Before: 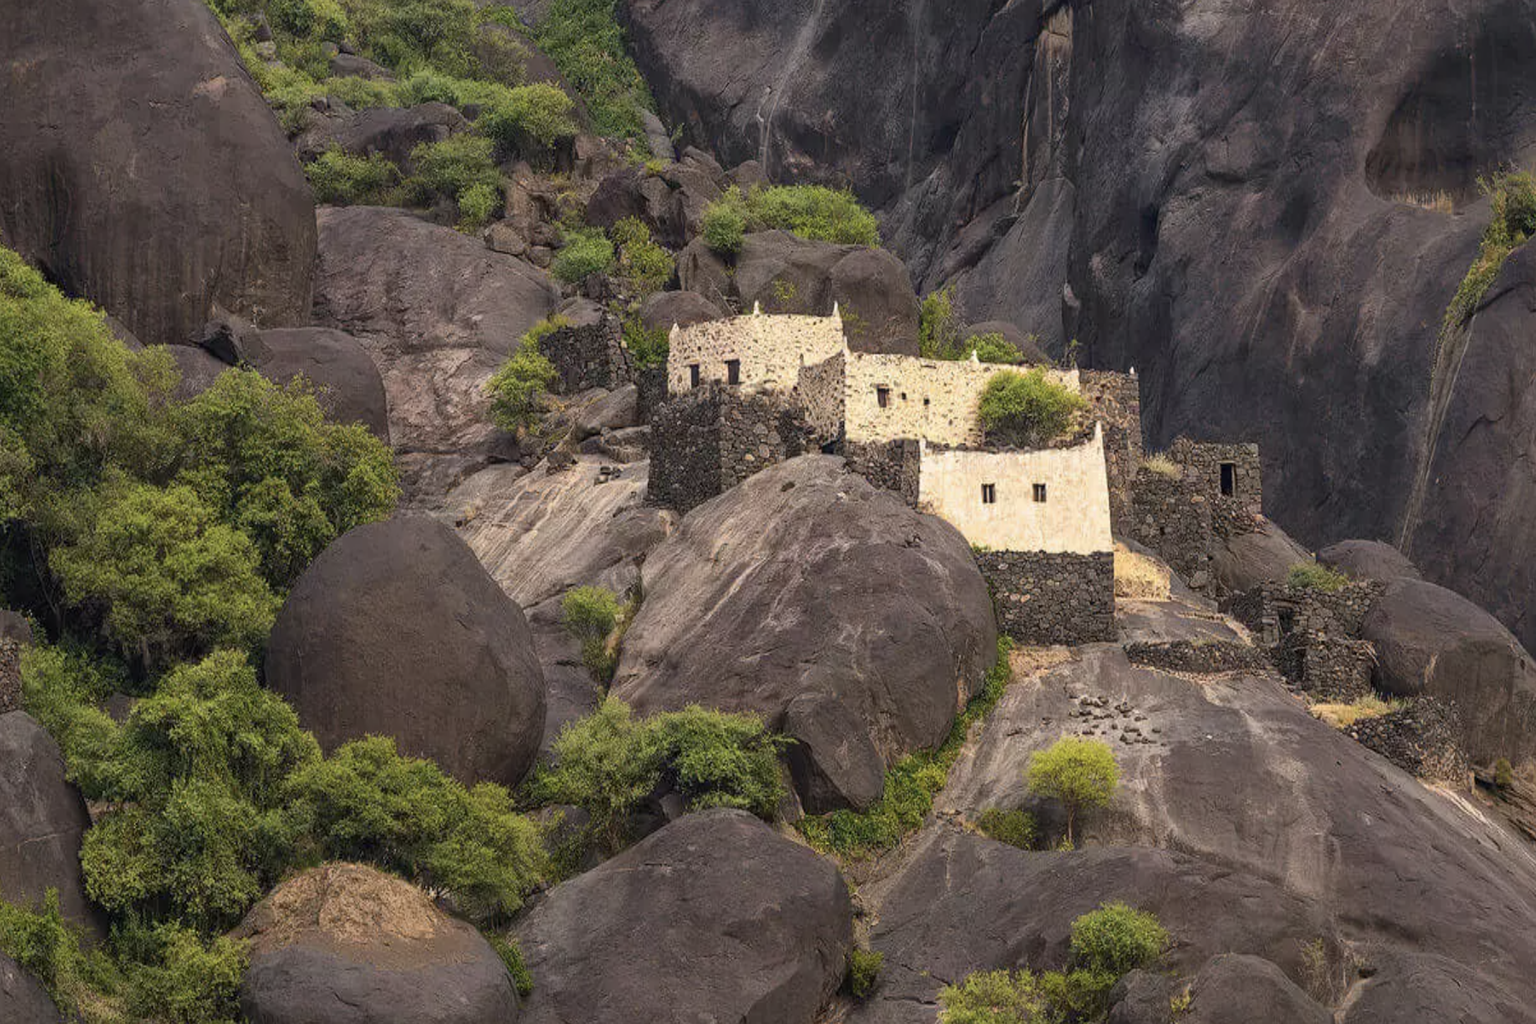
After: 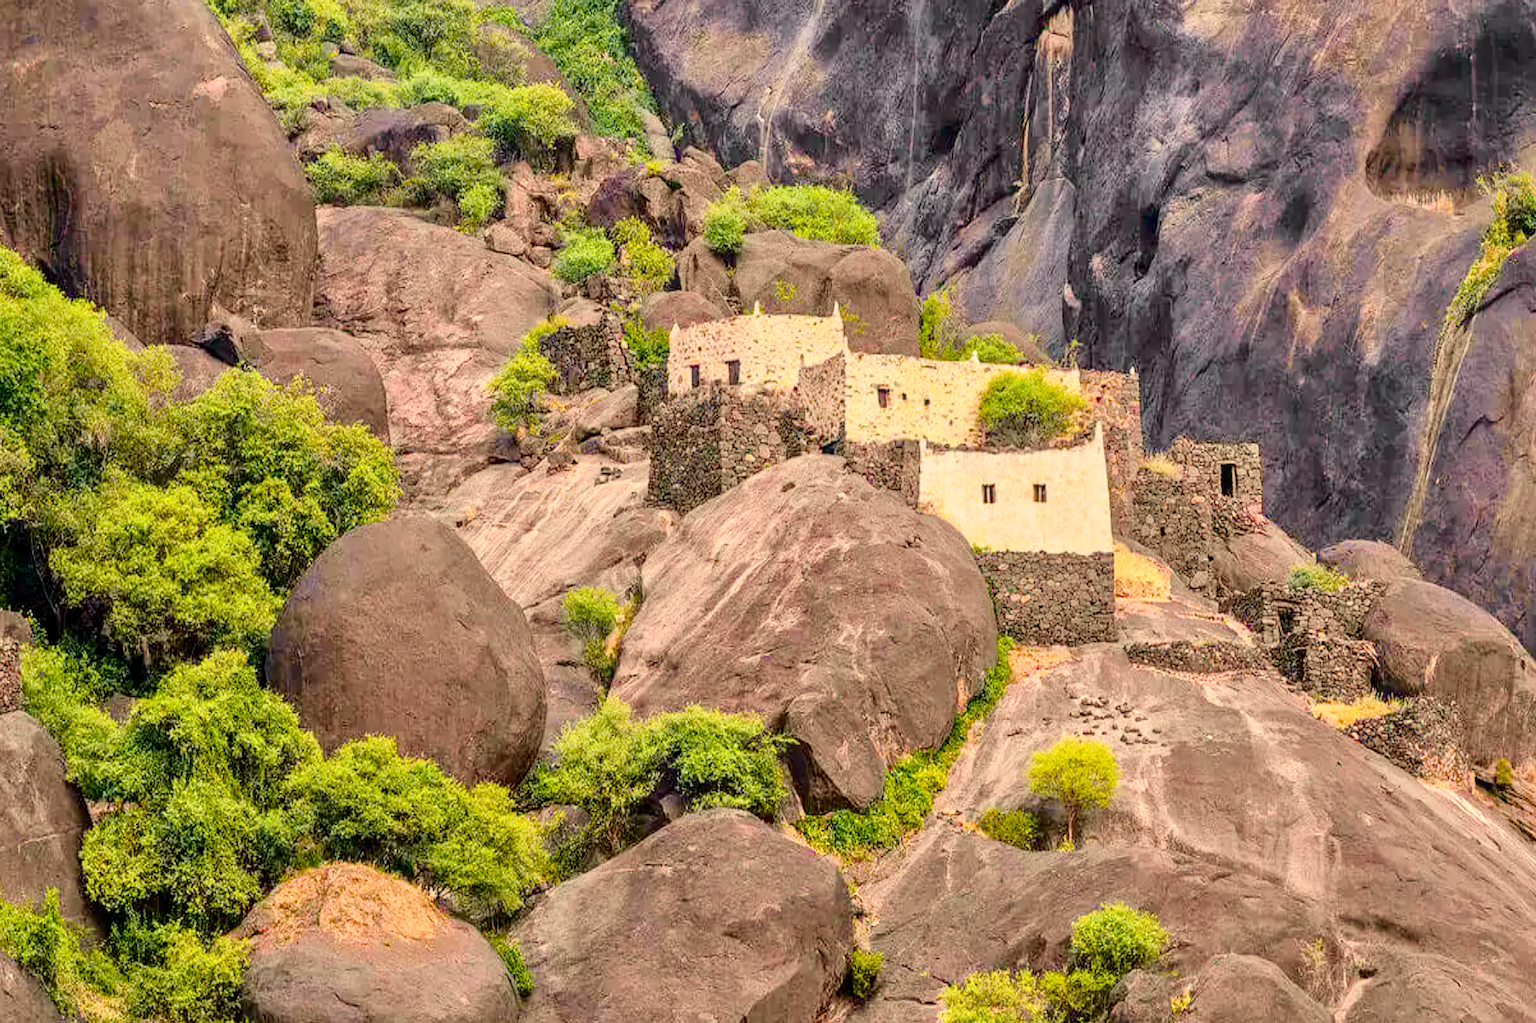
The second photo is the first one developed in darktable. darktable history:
contrast equalizer: y [[0.5 ×6], [0.5 ×6], [0.5 ×6], [0 ×6], [0, 0, 0, 0.581, 0.011, 0]]
tone equalizer: -7 EV 0.15 EV, -6 EV 0.6 EV, -5 EV 1.15 EV, -4 EV 1.33 EV, -3 EV 1.15 EV, -2 EV 0.6 EV, -1 EV 0.15 EV, mask exposure compensation -0.5 EV
tone curve: curves: ch0 [(0, 0.006) (0.184, 0.117) (0.405, 0.46) (0.456, 0.528) (0.634, 0.728) (0.877, 0.89) (0.984, 0.935)]; ch1 [(0, 0) (0.443, 0.43) (0.492, 0.489) (0.566, 0.579) (0.595, 0.625) (0.608, 0.667) (0.65, 0.729) (1, 1)]; ch2 [(0, 0) (0.33, 0.301) (0.421, 0.443) (0.447, 0.489) (0.492, 0.498) (0.537, 0.583) (0.586, 0.591) (0.663, 0.686) (1, 1)], color space Lab, independent channels, preserve colors none
local contrast: on, module defaults
color balance rgb: shadows lift › chroma 1%, shadows lift › hue 240.84°, highlights gain › chroma 2%, highlights gain › hue 73.2°, global offset › luminance -0.5%, perceptual saturation grading › global saturation 20%, perceptual saturation grading › highlights -25%, perceptual saturation grading › shadows 50%, global vibrance 25.26%
